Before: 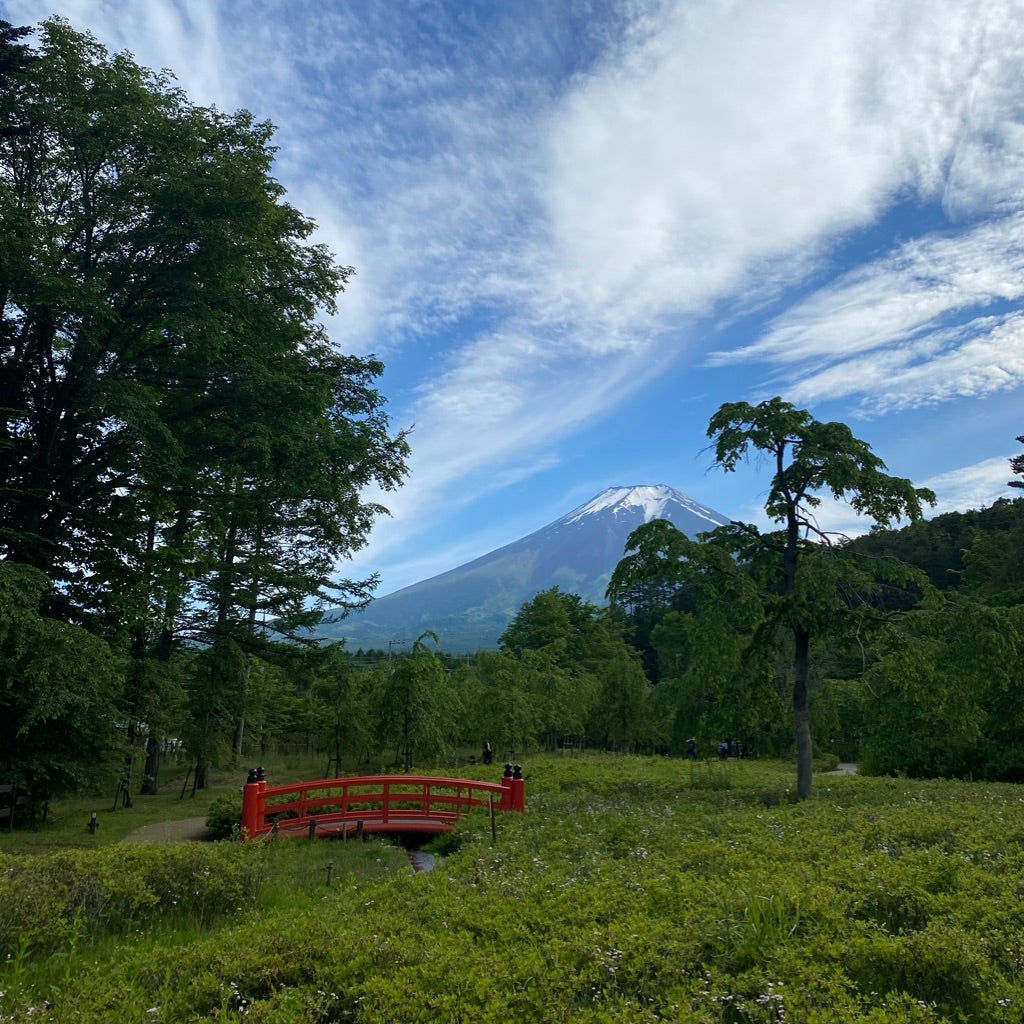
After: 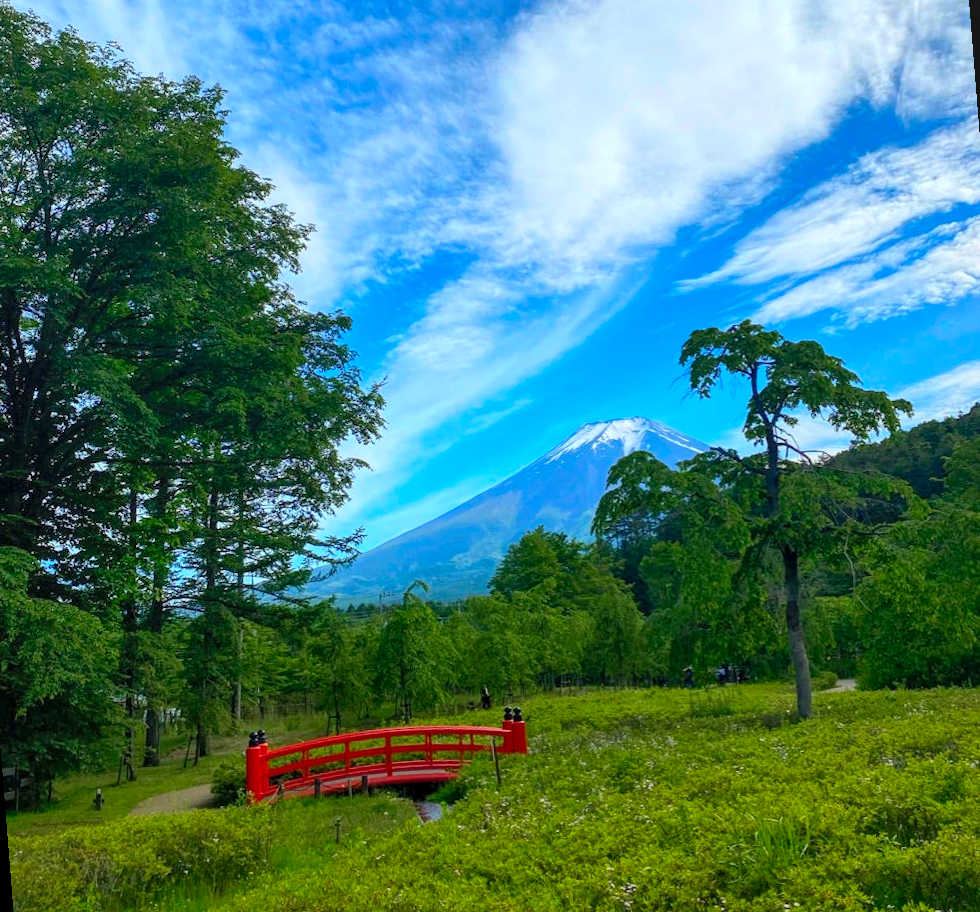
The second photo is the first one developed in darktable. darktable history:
local contrast: on, module defaults
shadows and highlights: on, module defaults
contrast brightness saturation: contrast 0.2, brightness 0.2, saturation 0.8
rotate and perspective: rotation -4.57°, crop left 0.054, crop right 0.944, crop top 0.087, crop bottom 0.914
